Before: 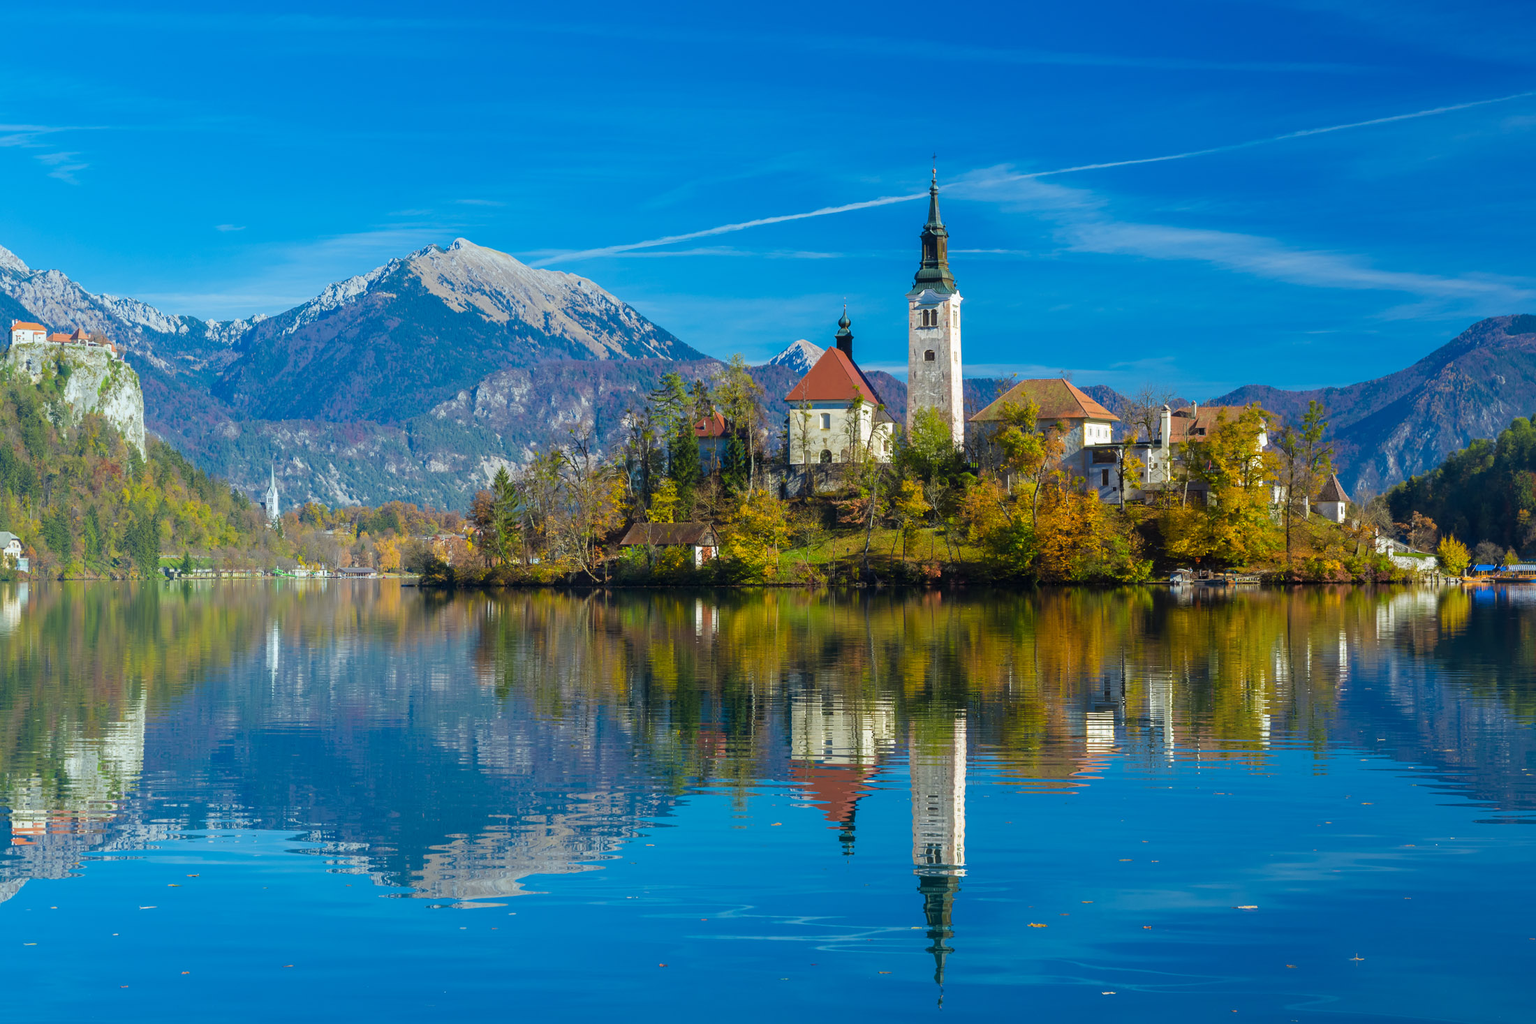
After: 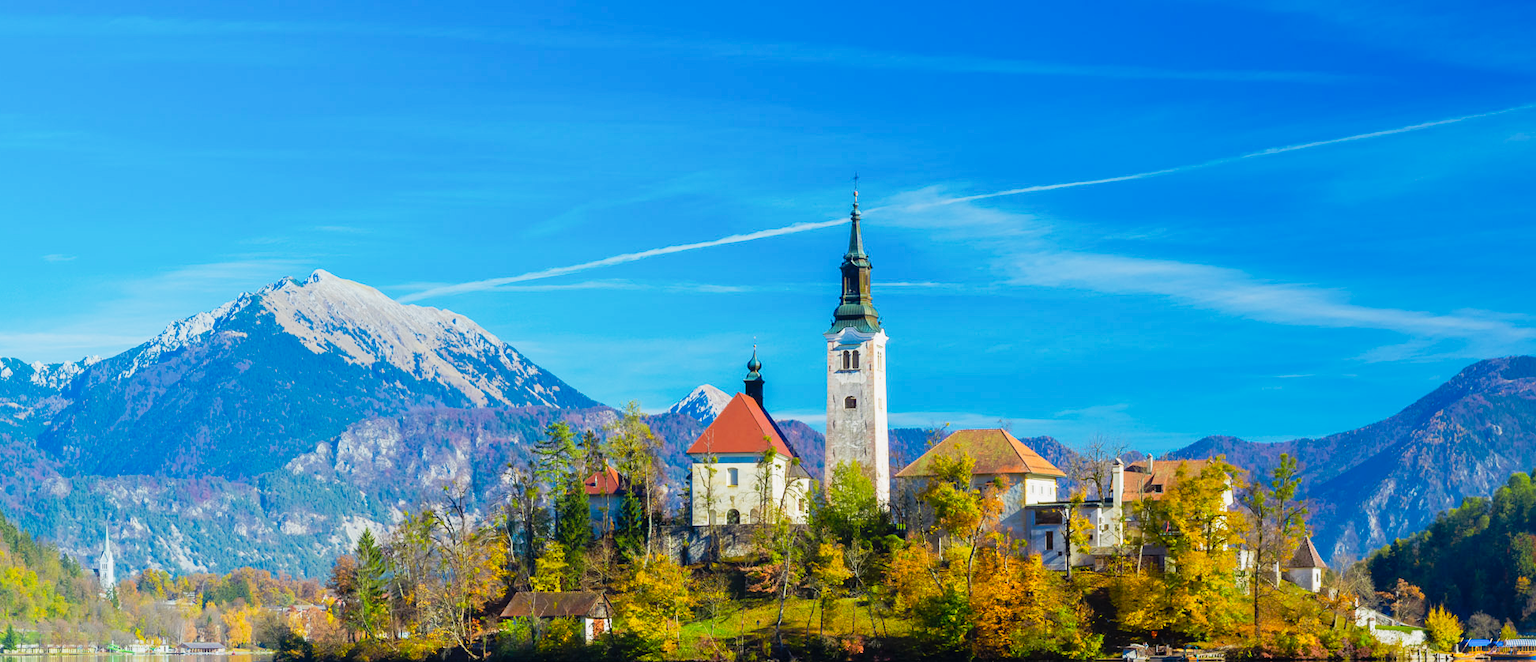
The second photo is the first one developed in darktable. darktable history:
contrast brightness saturation: saturation 0.178
tone curve: curves: ch0 [(0, 0.005) (0.103, 0.097) (0.18, 0.22) (0.4, 0.485) (0.5, 0.612) (0.668, 0.787) (0.823, 0.894) (1, 0.971)]; ch1 [(0, 0) (0.172, 0.123) (0.324, 0.253) (0.396, 0.388) (0.478, 0.461) (0.499, 0.498) (0.522, 0.528) (0.609, 0.686) (0.704, 0.818) (1, 1)]; ch2 [(0, 0) (0.411, 0.424) (0.496, 0.501) (0.515, 0.514) (0.555, 0.585) (0.641, 0.69) (1, 1)], preserve colors none
crop and rotate: left 11.629%, bottom 42.763%
